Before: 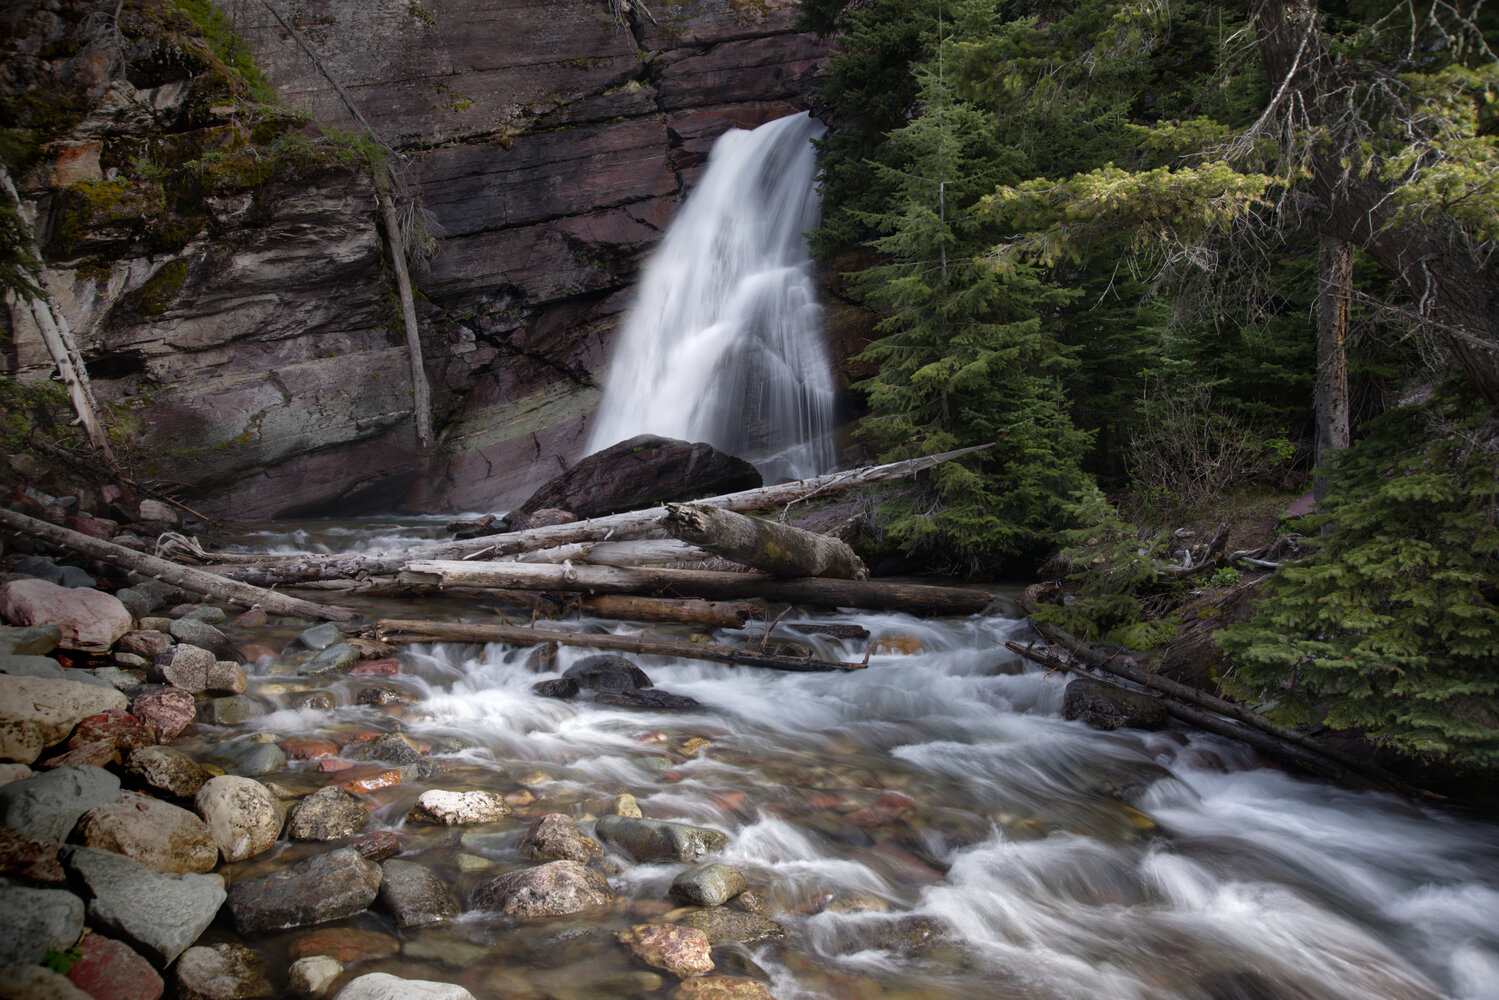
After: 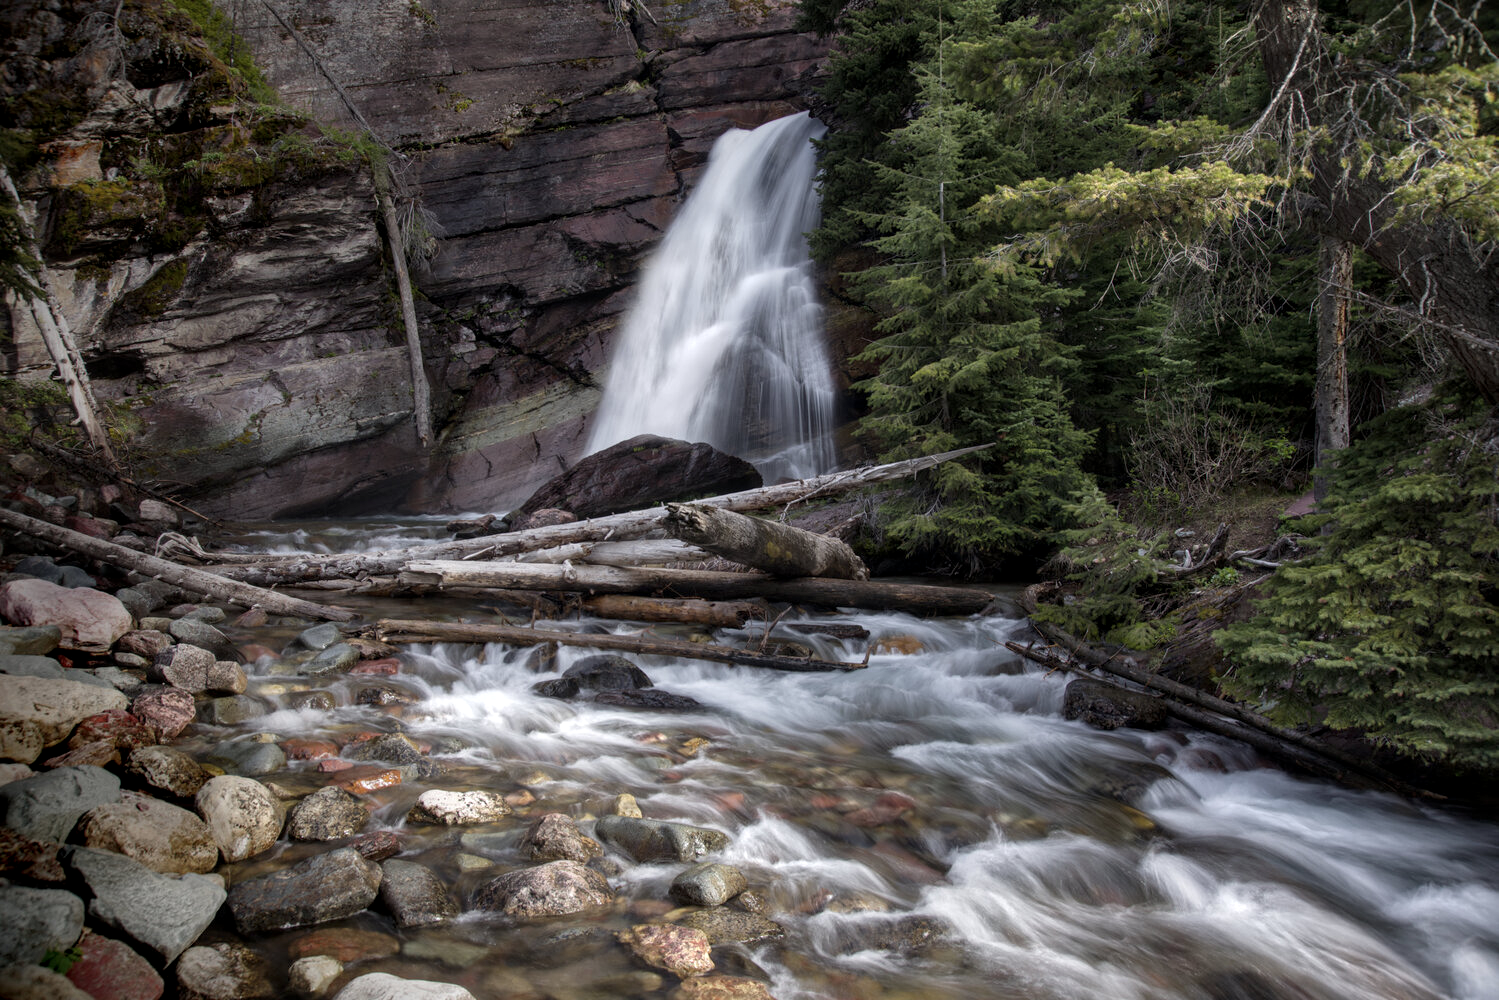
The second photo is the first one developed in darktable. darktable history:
shadows and highlights: shadows 20.96, highlights -81.56, soften with gaussian
local contrast: on, module defaults
contrast brightness saturation: saturation -0.066
